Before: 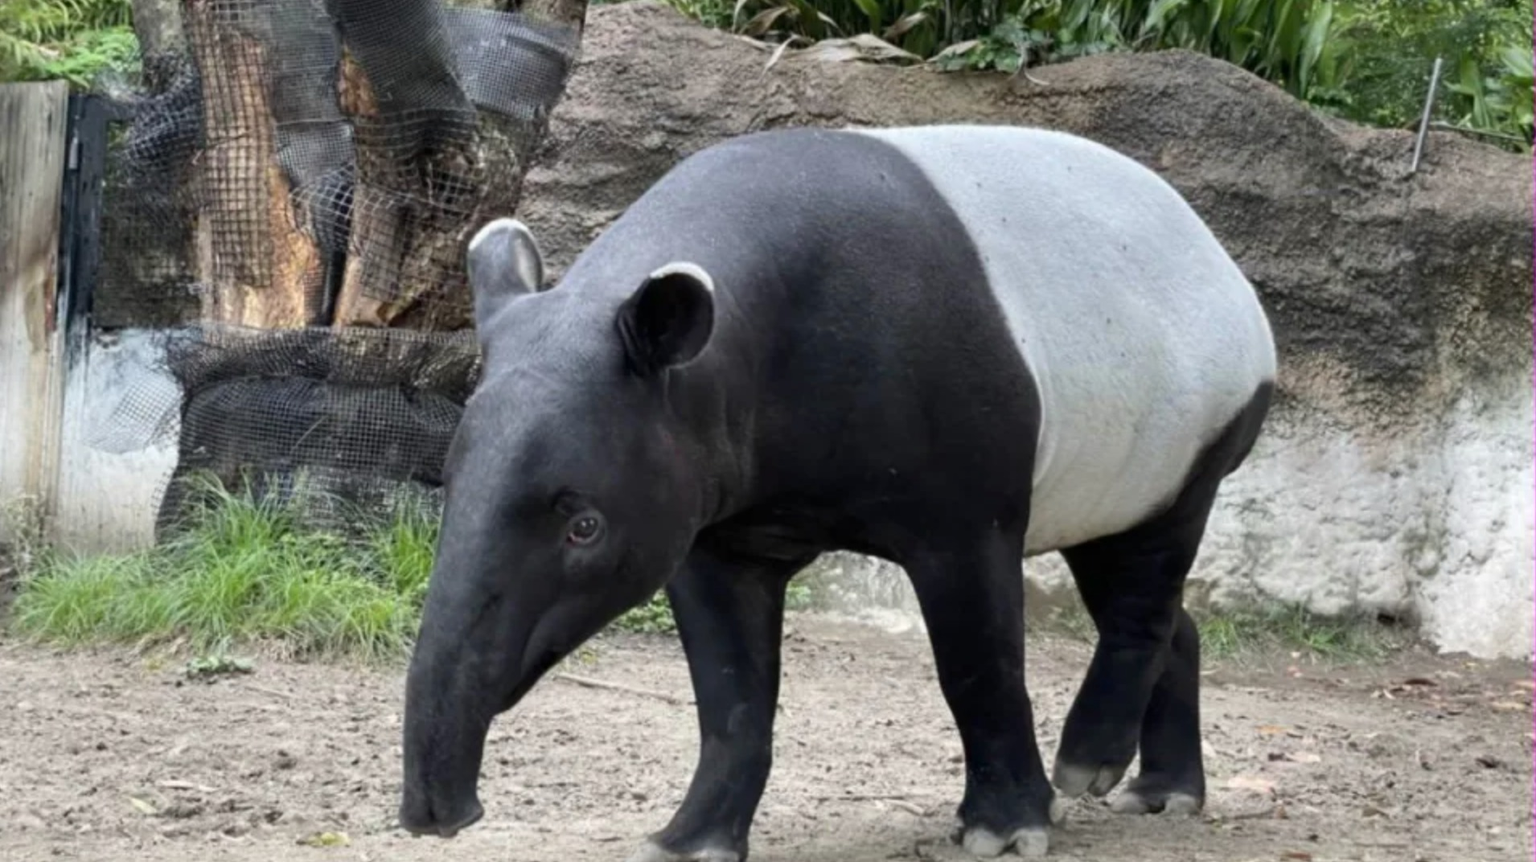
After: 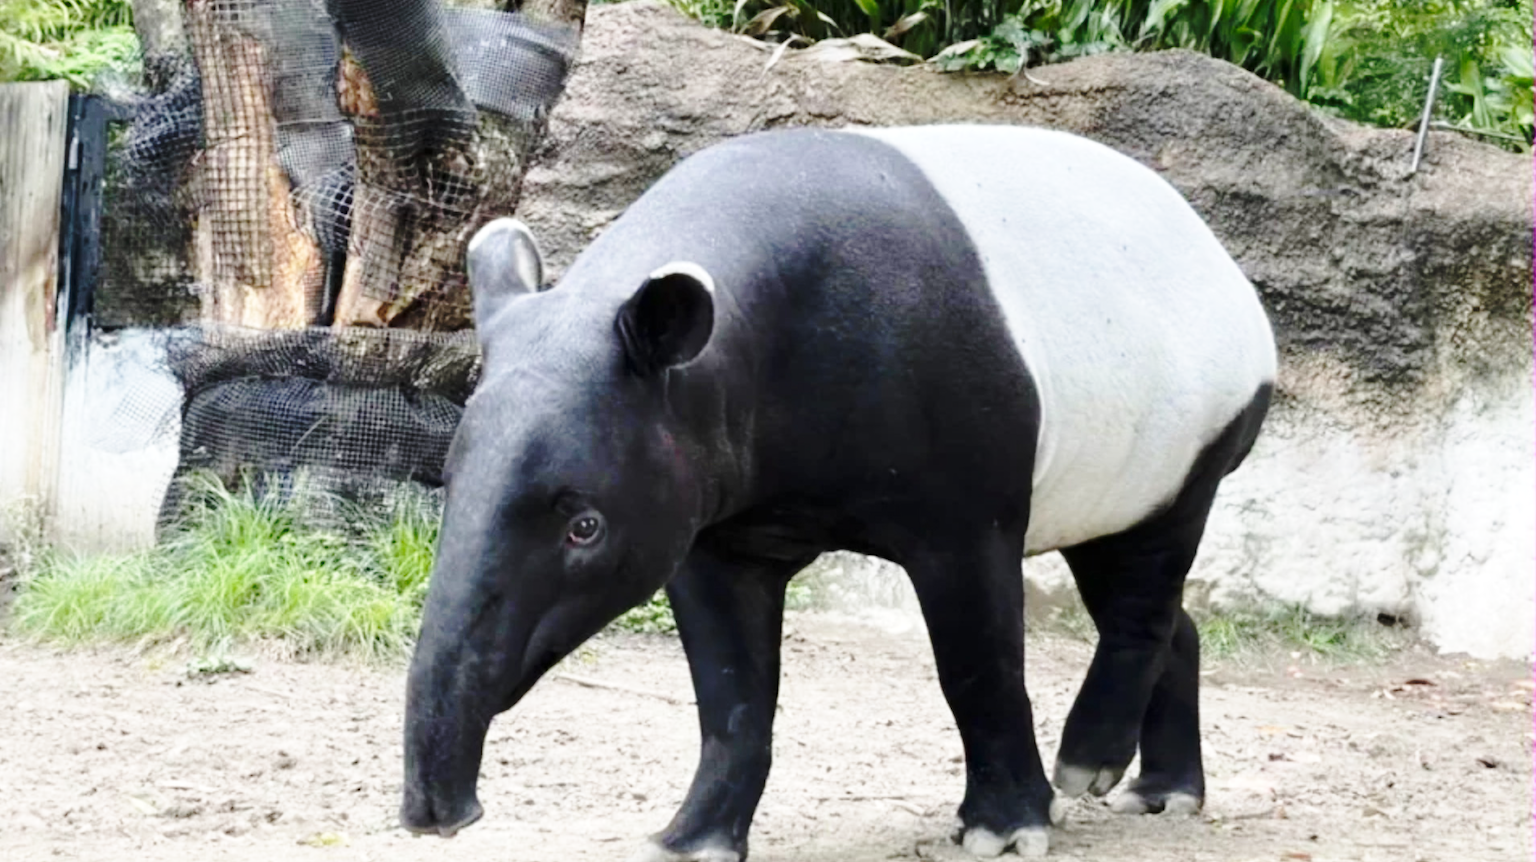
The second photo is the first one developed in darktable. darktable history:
base curve: curves: ch0 [(0, 0) (0.032, 0.037) (0.105, 0.228) (0.435, 0.76) (0.856, 0.983) (1, 1)], preserve colors none
shadows and highlights: radius 93.07, shadows -14.46, white point adjustment 0.23, highlights 31.48, compress 48.23%, highlights color adjustment 52.79%, soften with gaussian
